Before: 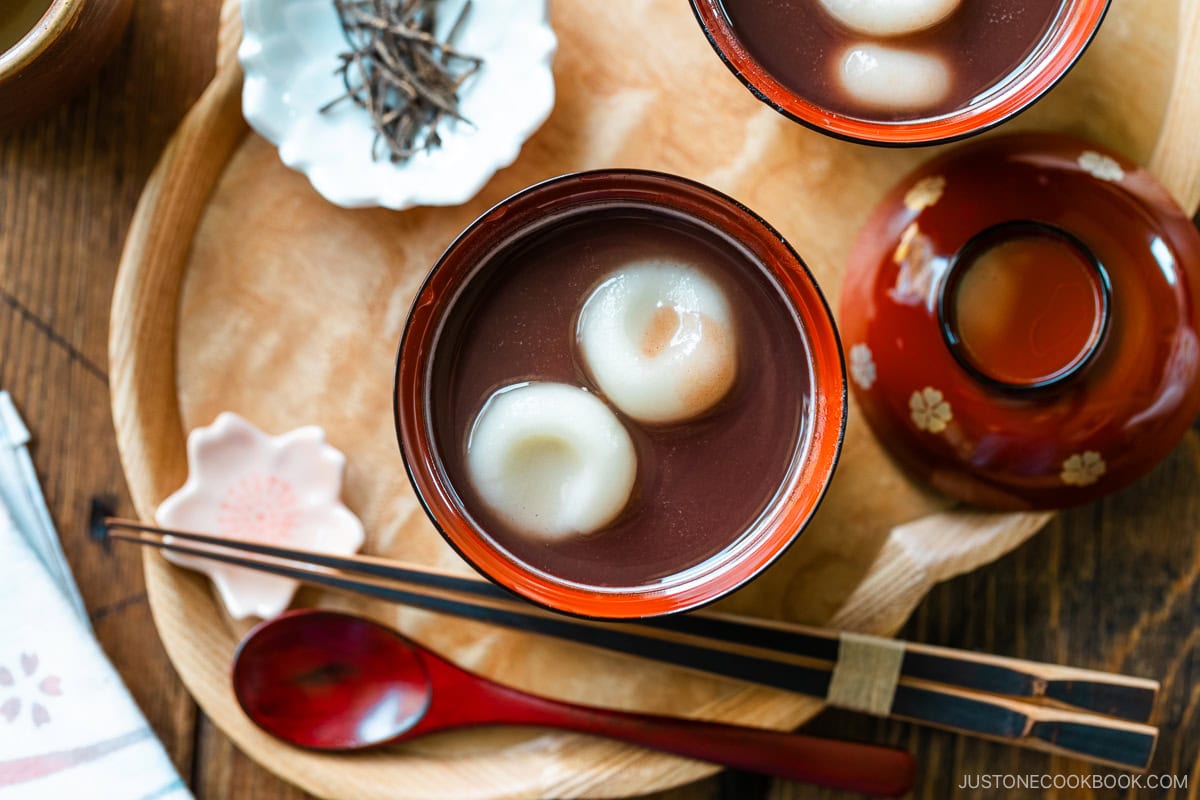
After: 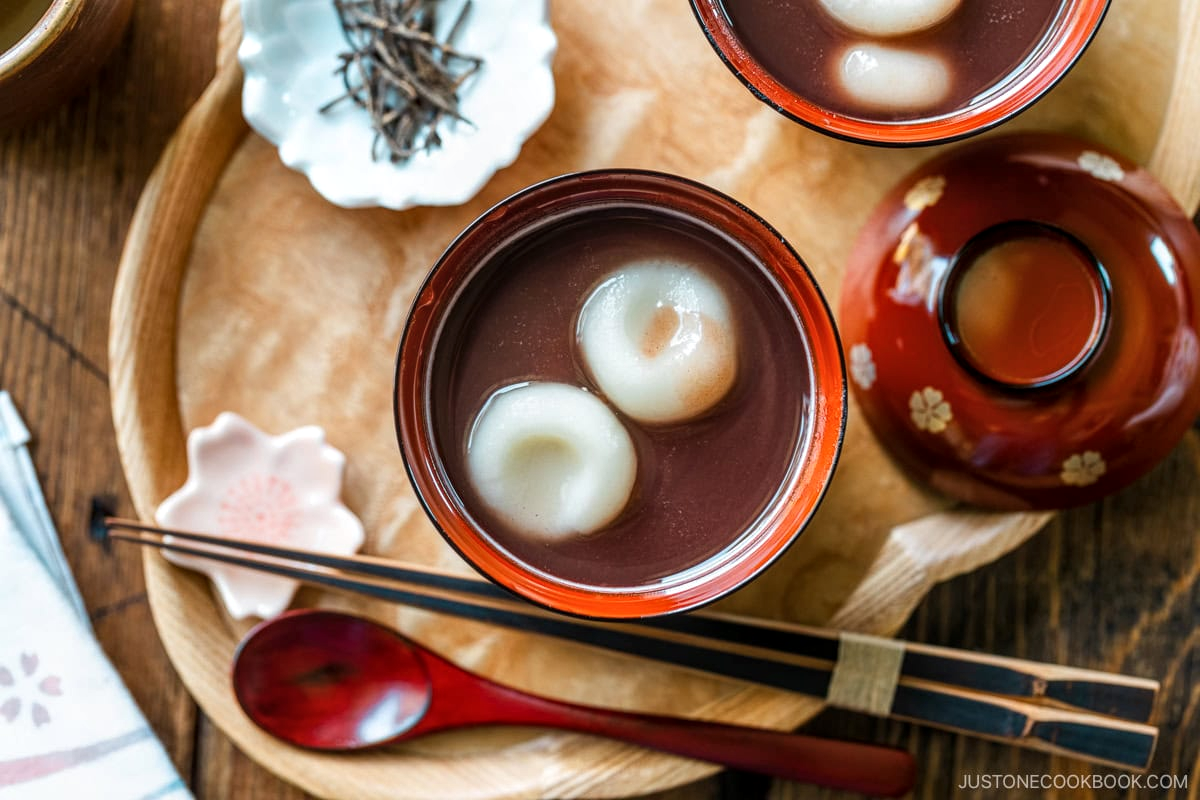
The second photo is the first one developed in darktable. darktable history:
tone equalizer: mask exposure compensation -0.516 EV
local contrast: on, module defaults
